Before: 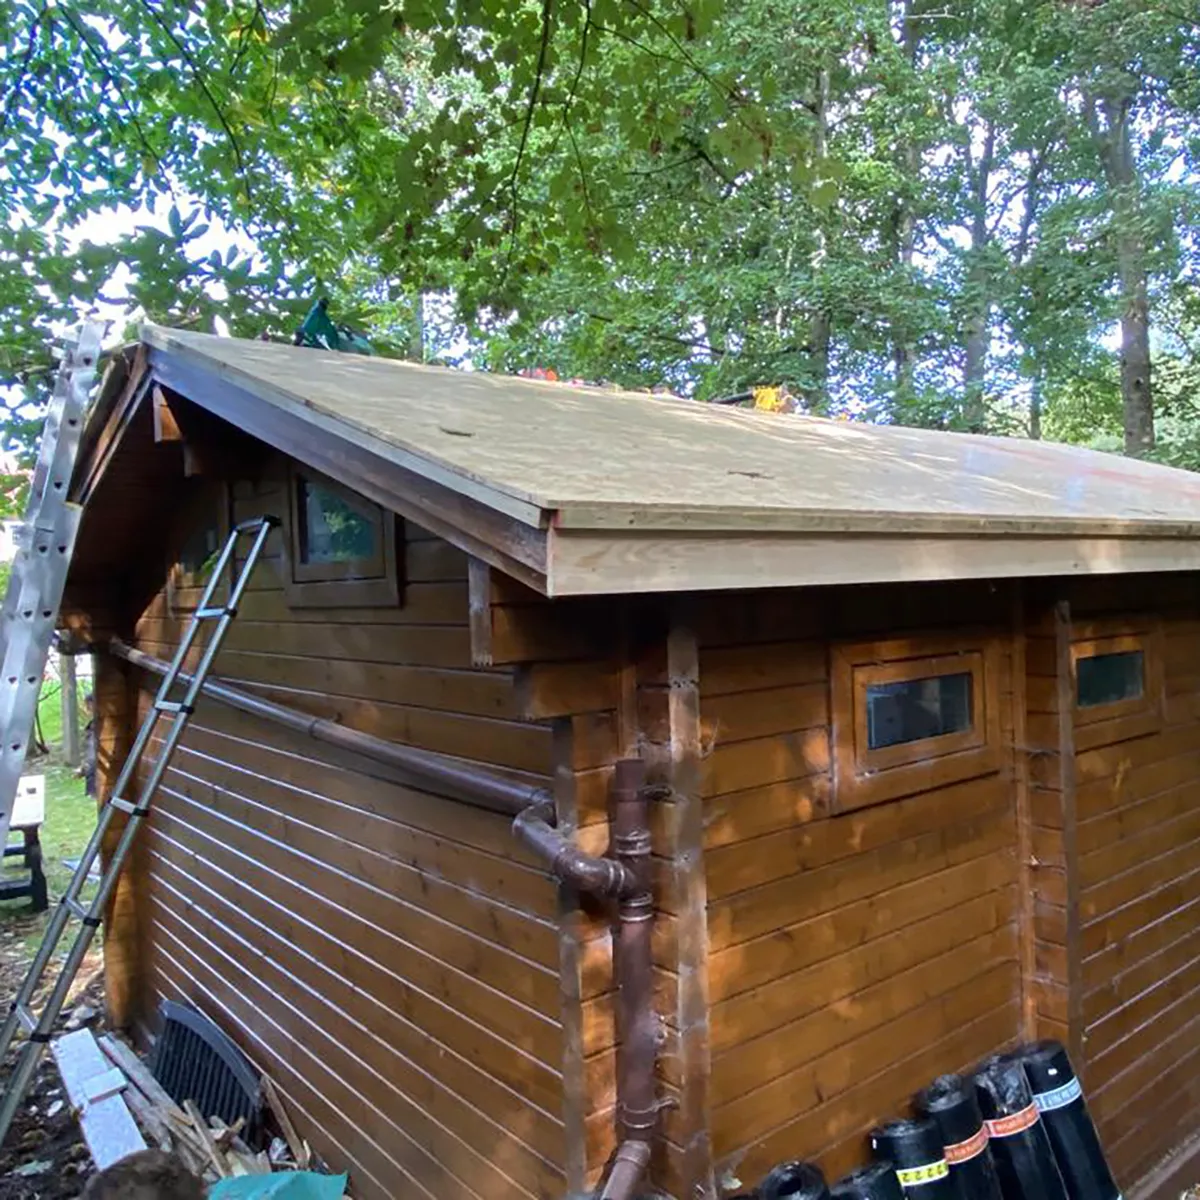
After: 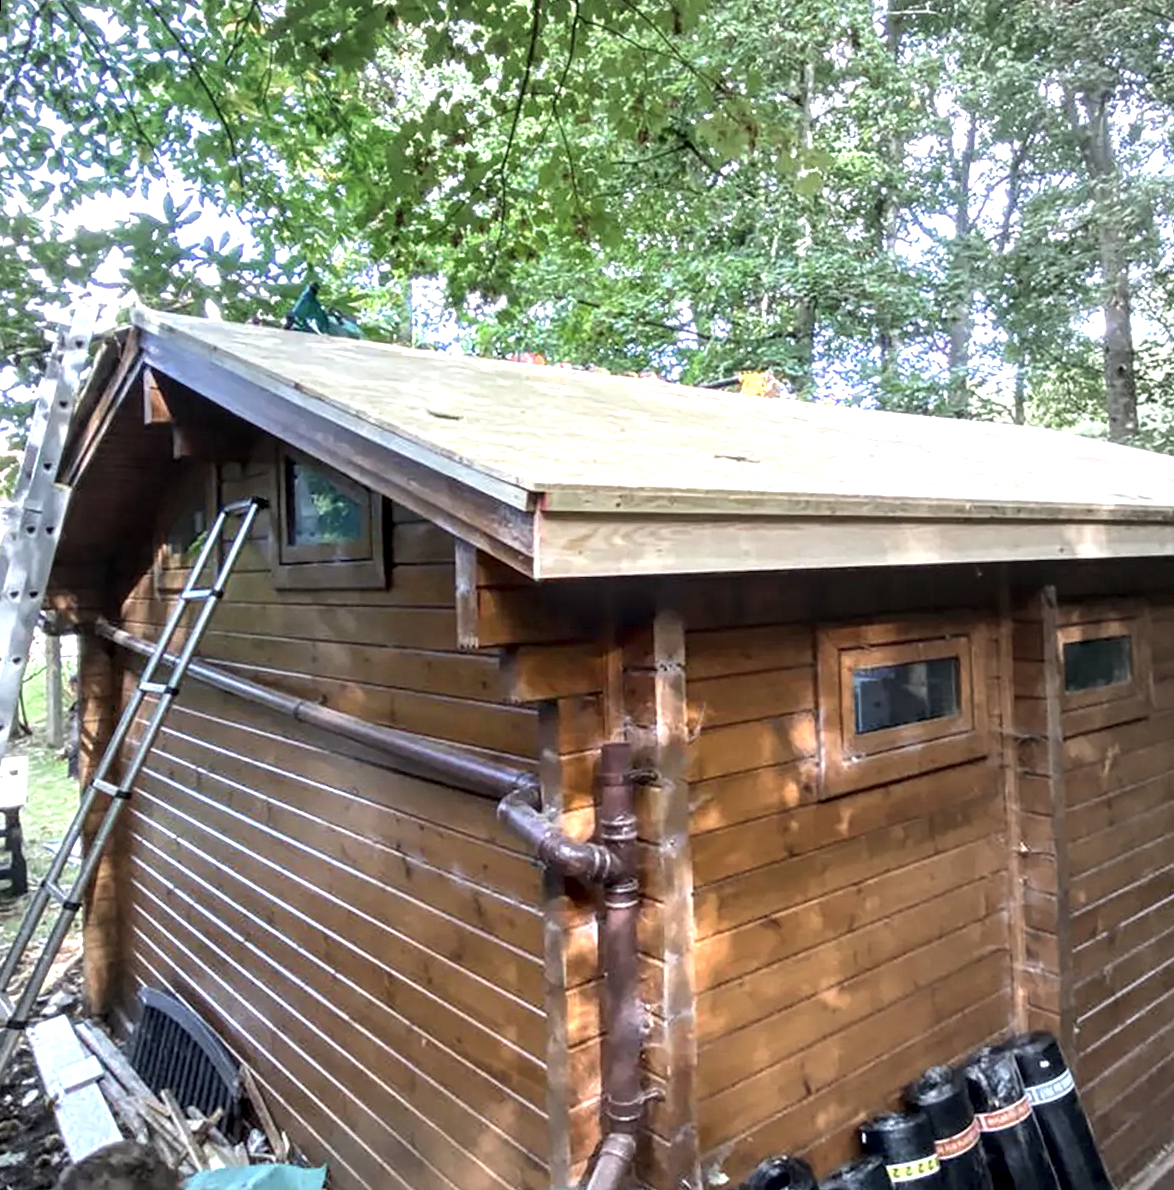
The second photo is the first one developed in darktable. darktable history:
exposure: black level correction 0, exposure 1 EV, compensate exposure bias true, compensate highlight preservation false
vignetting: fall-off start 18.21%, fall-off radius 137.95%, brightness -0.207, center (-0.078, 0.066), width/height ratio 0.62, shape 0.59
local contrast: detail 142%
rotate and perspective: rotation 0.226°, lens shift (vertical) -0.042, crop left 0.023, crop right 0.982, crop top 0.006, crop bottom 0.994
